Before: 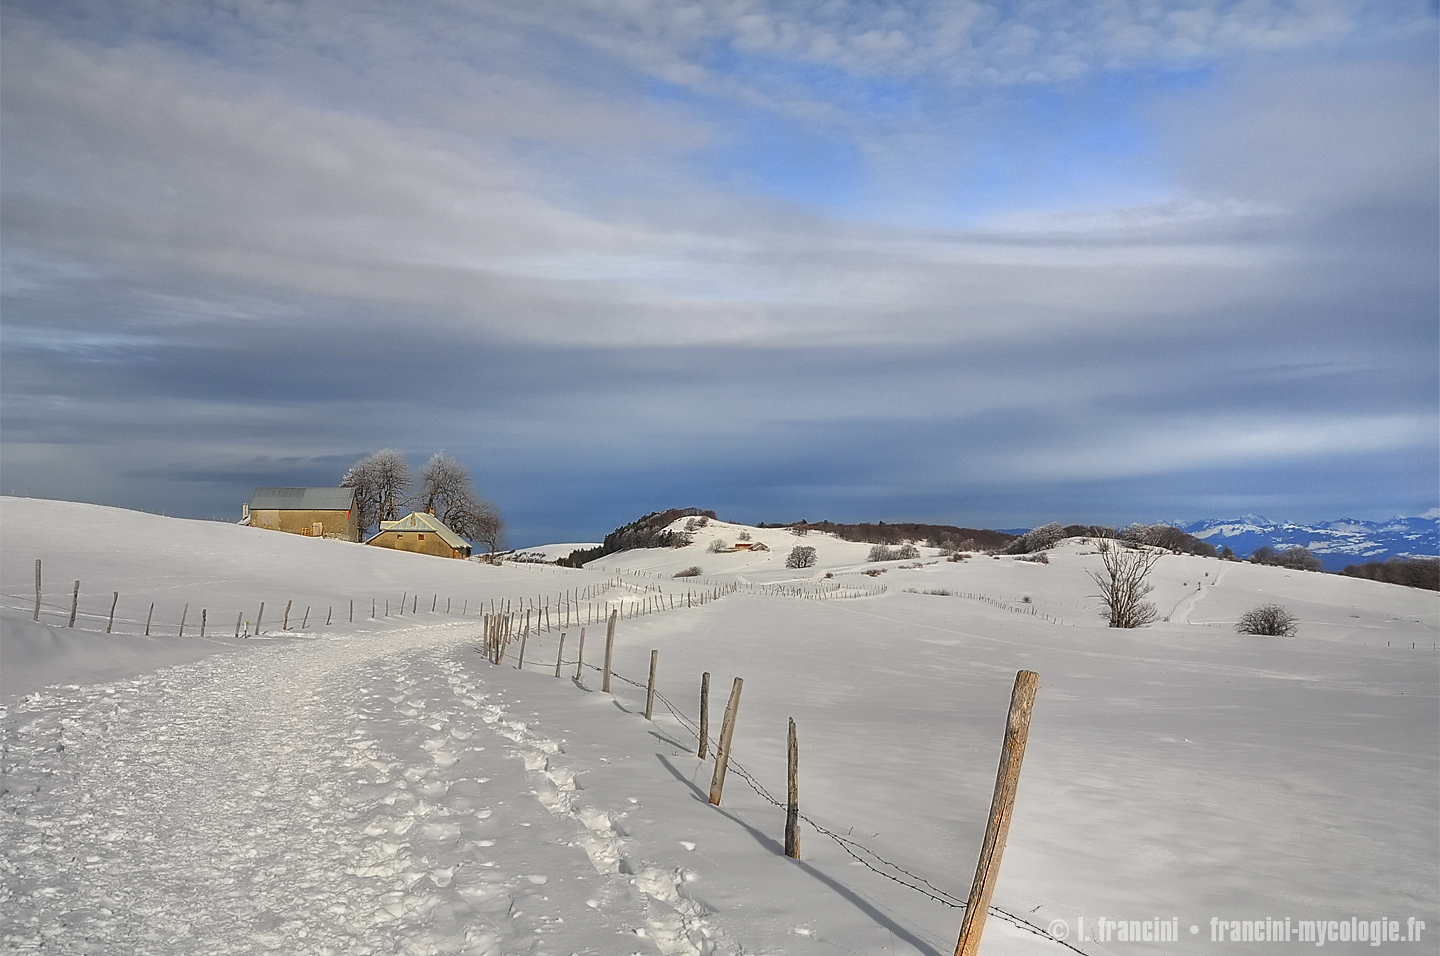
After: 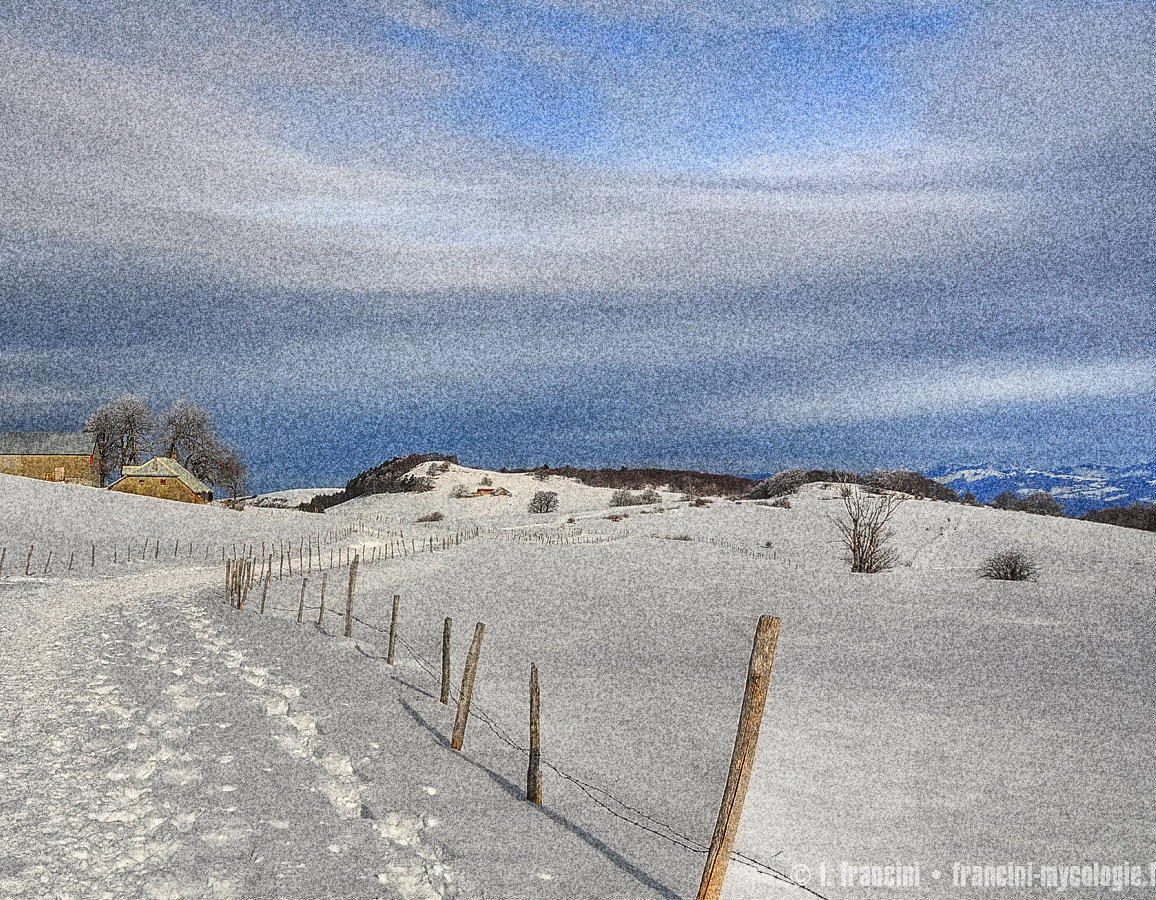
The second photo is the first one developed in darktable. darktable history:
grain: coarseness 30.02 ISO, strength 100%
crop and rotate: left 17.959%, top 5.771%, right 1.742%
local contrast: on, module defaults
